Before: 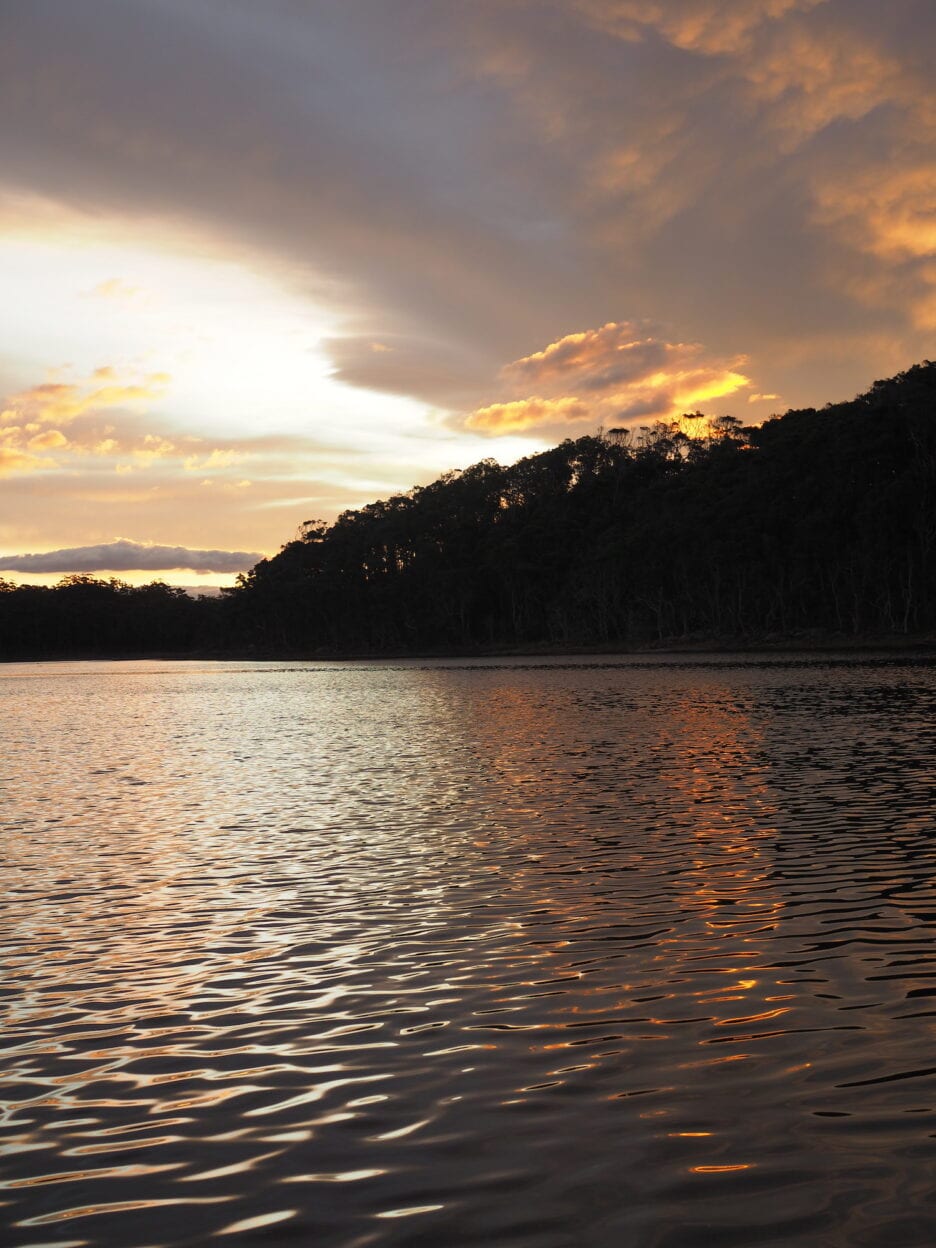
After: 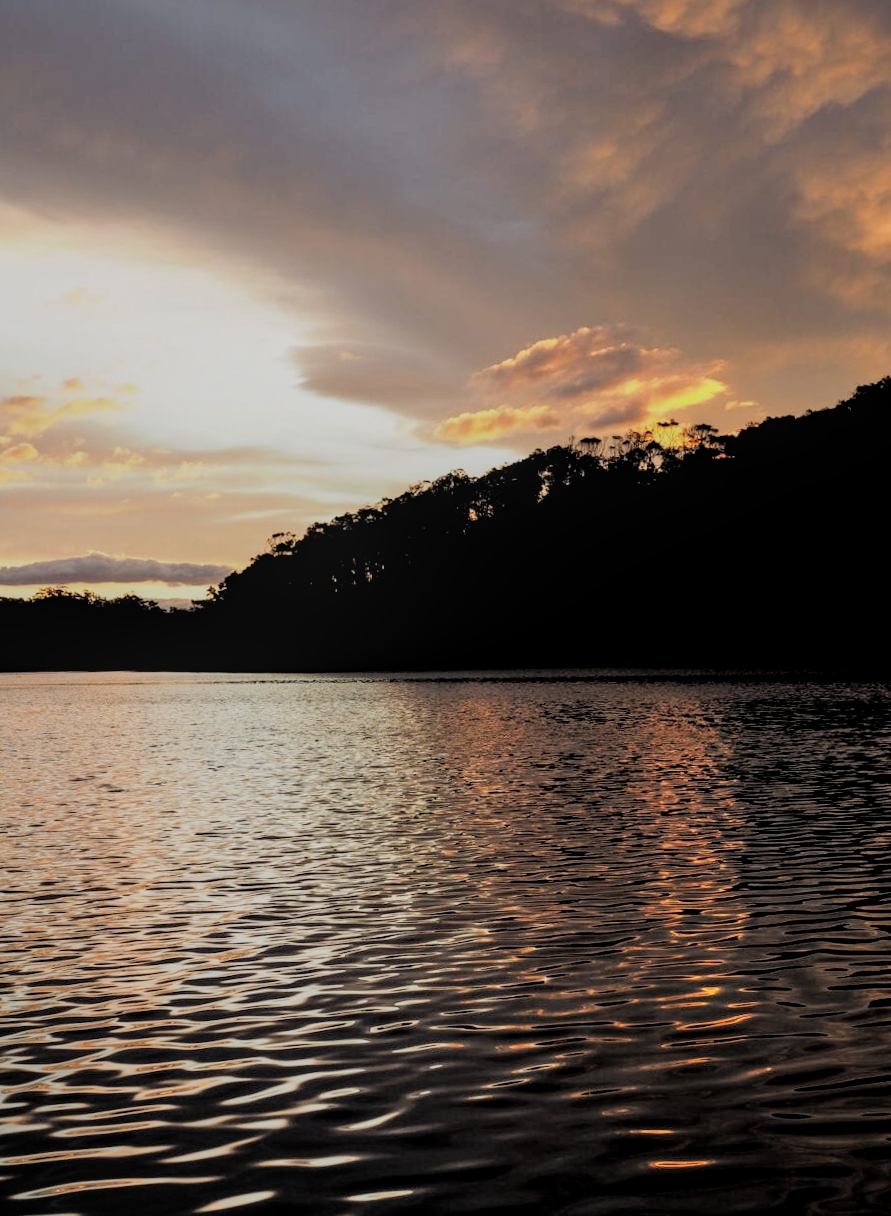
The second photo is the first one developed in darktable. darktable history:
rotate and perspective: rotation 0.074°, lens shift (vertical) 0.096, lens shift (horizontal) -0.041, crop left 0.043, crop right 0.952, crop top 0.024, crop bottom 0.979
local contrast: on, module defaults
filmic rgb: black relative exposure -4.14 EV, white relative exposure 5.1 EV, hardness 2.11, contrast 1.165
shadows and highlights: shadows 32, highlights -32, soften with gaussian
exposure: compensate highlight preservation false
